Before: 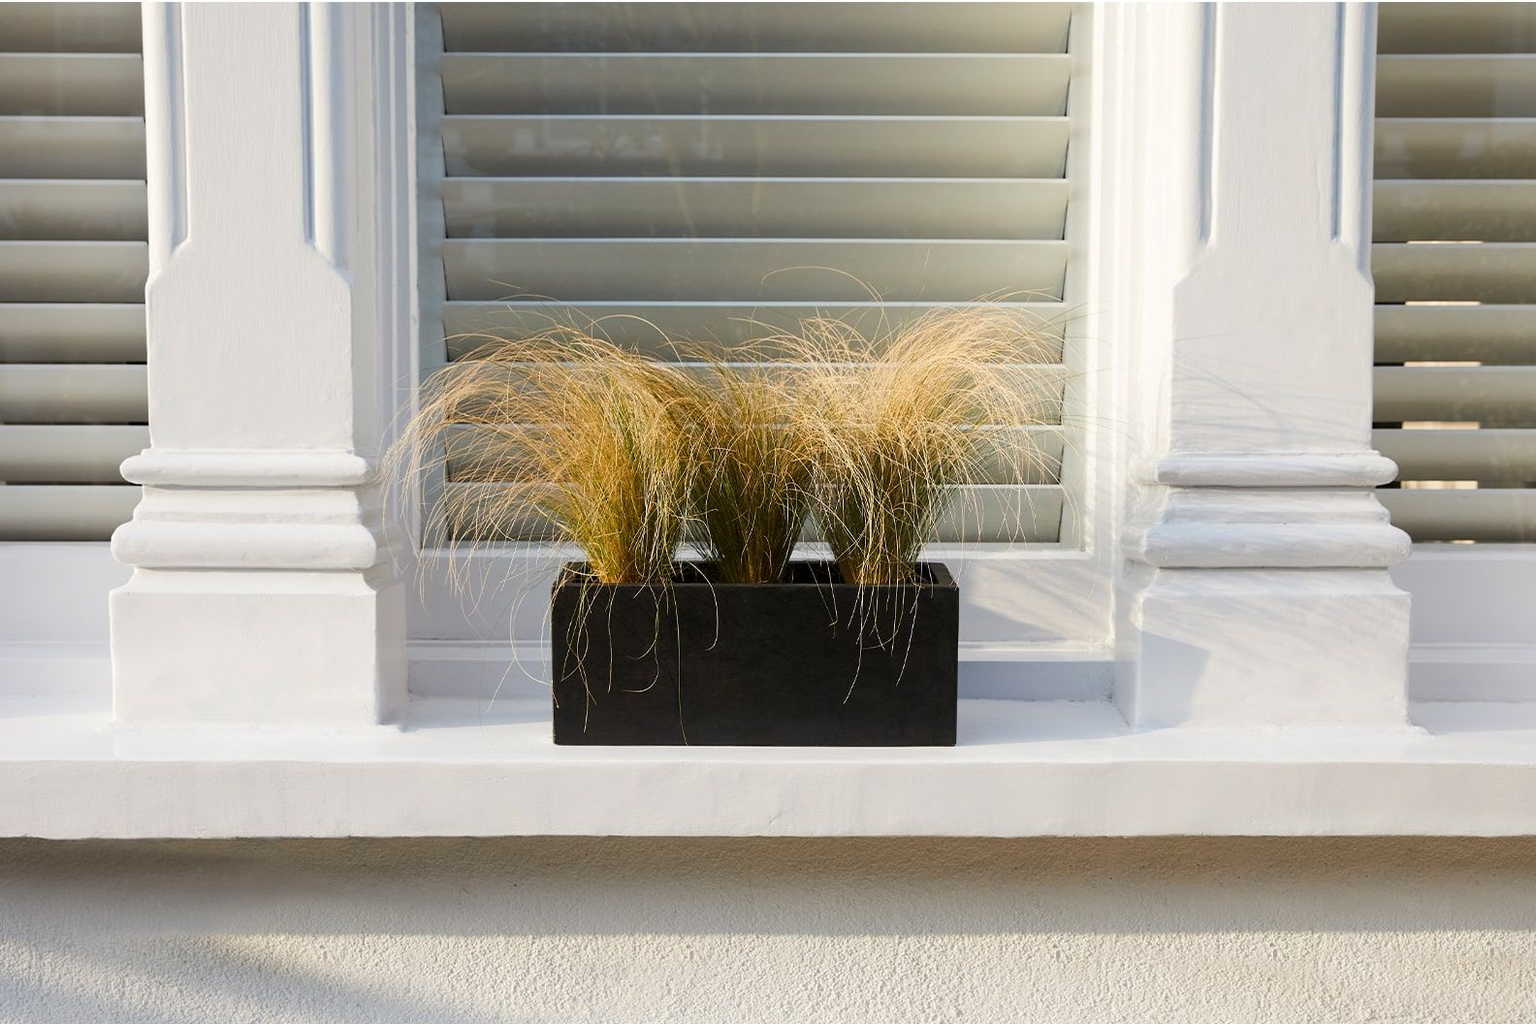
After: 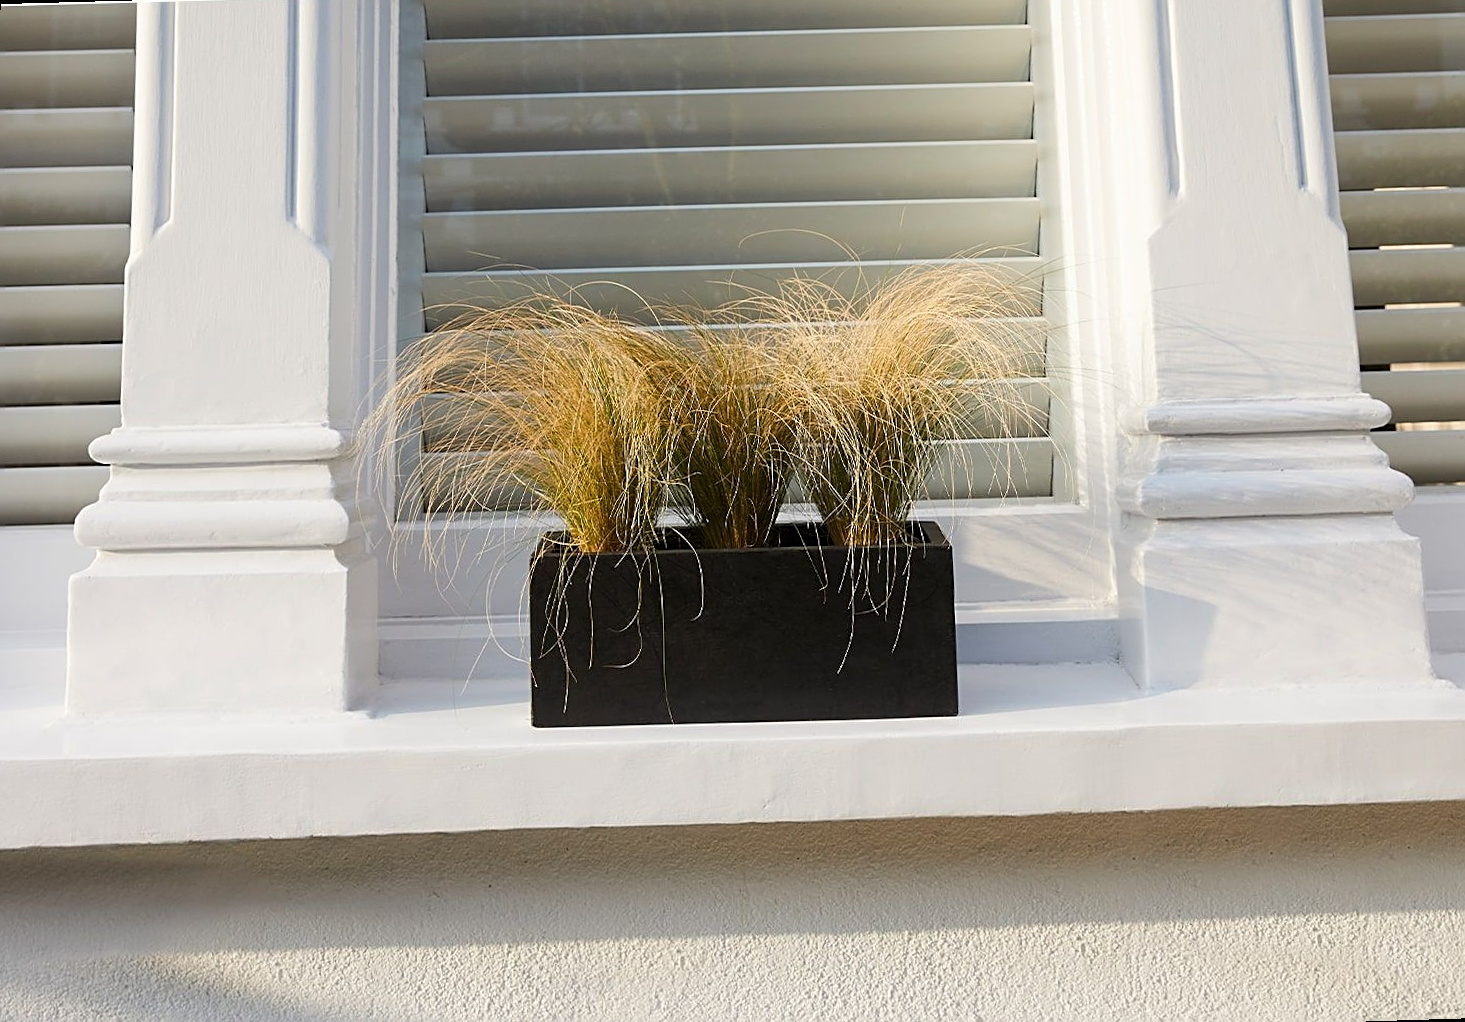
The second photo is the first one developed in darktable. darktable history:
sharpen: on, module defaults
rotate and perspective: rotation -1.68°, lens shift (vertical) -0.146, crop left 0.049, crop right 0.912, crop top 0.032, crop bottom 0.96
